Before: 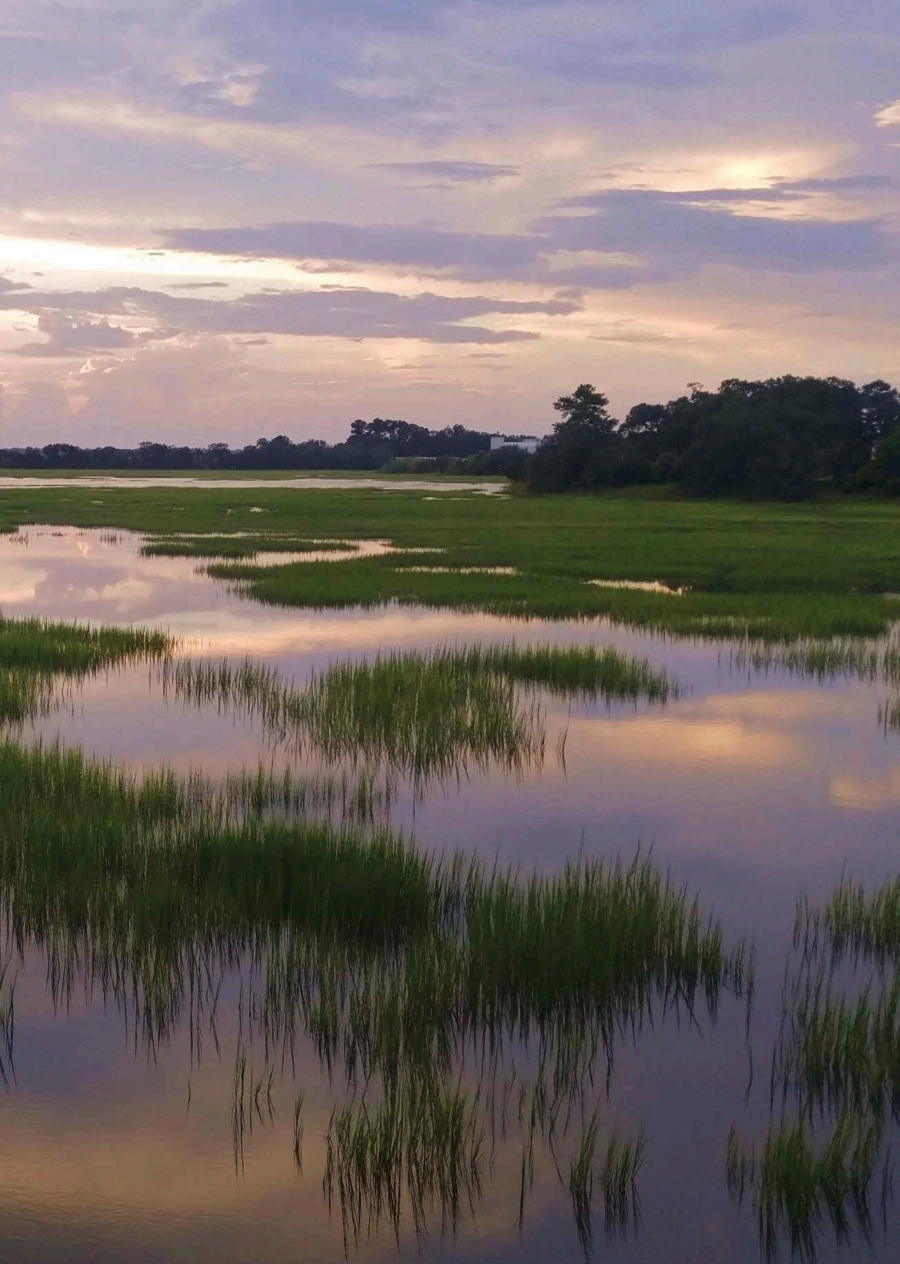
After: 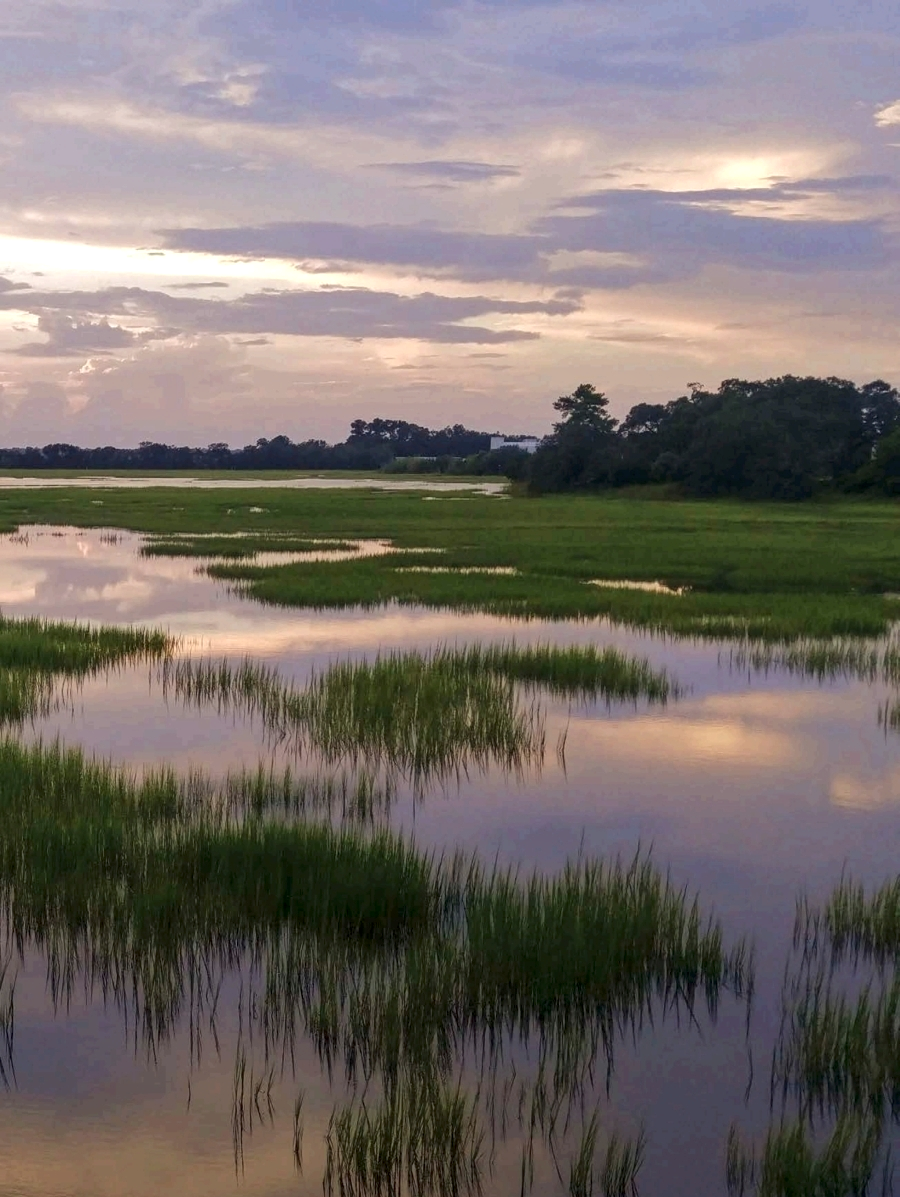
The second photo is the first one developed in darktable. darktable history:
local contrast: detail 130%
crop and rotate: top 0.01%, bottom 5.231%
color zones: curves: ch0 [(0.068, 0.464) (0.25, 0.5) (0.48, 0.508) (0.75, 0.536) (0.886, 0.476) (0.967, 0.456)]; ch1 [(0.066, 0.456) (0.25, 0.5) (0.616, 0.508) (0.746, 0.56) (0.934, 0.444)]
